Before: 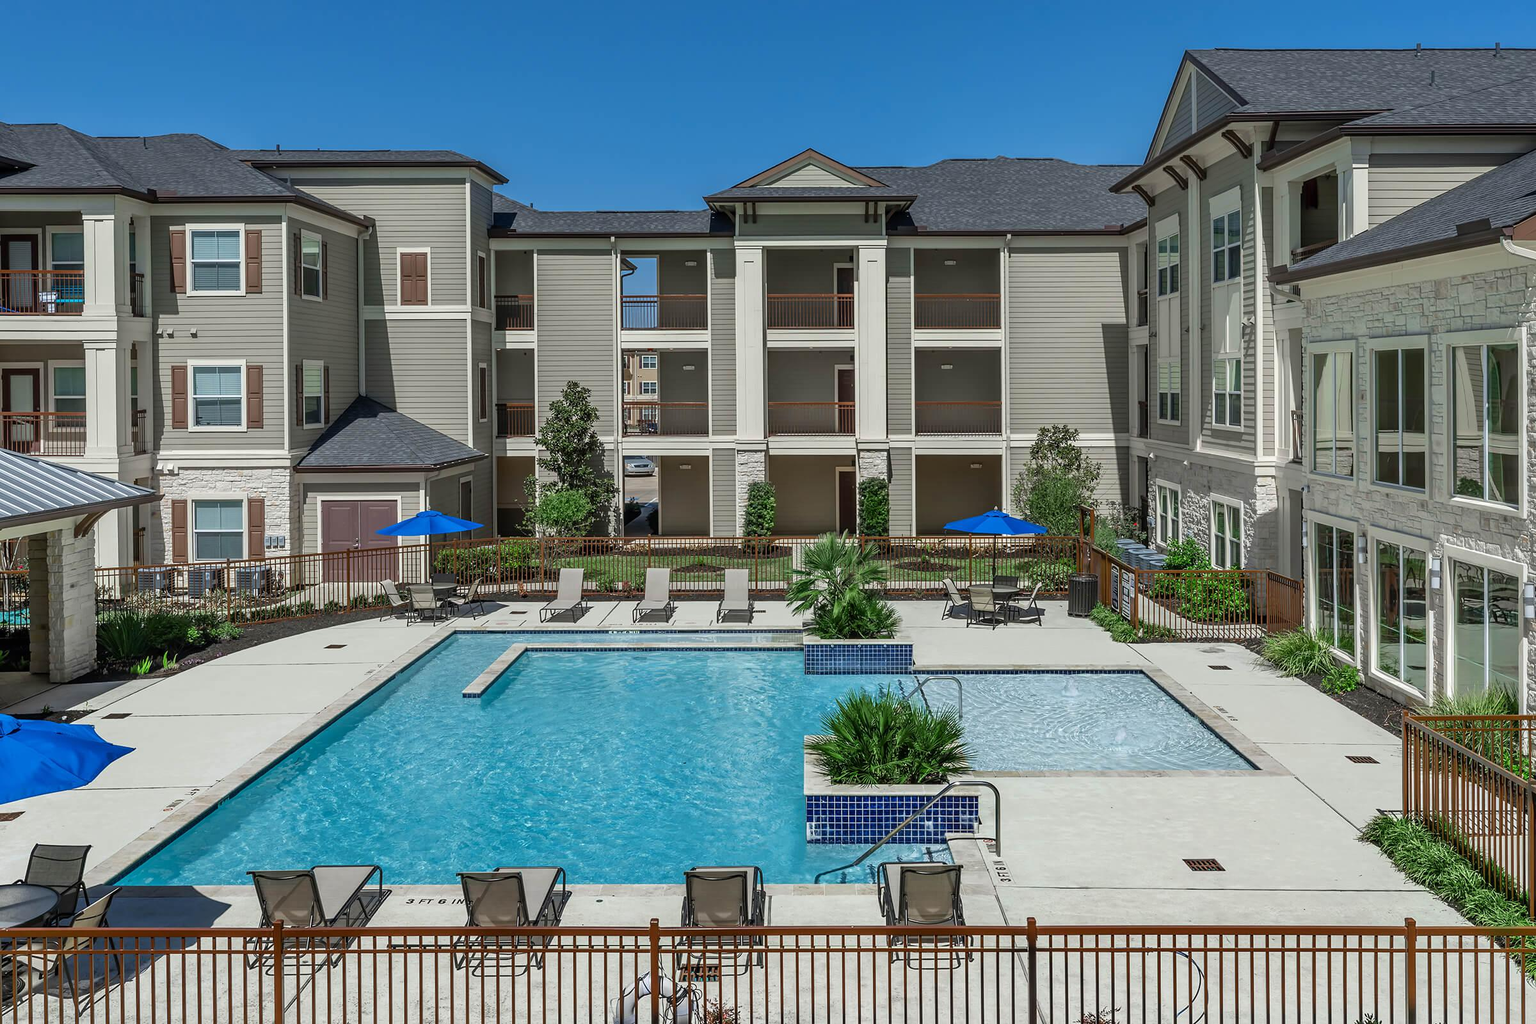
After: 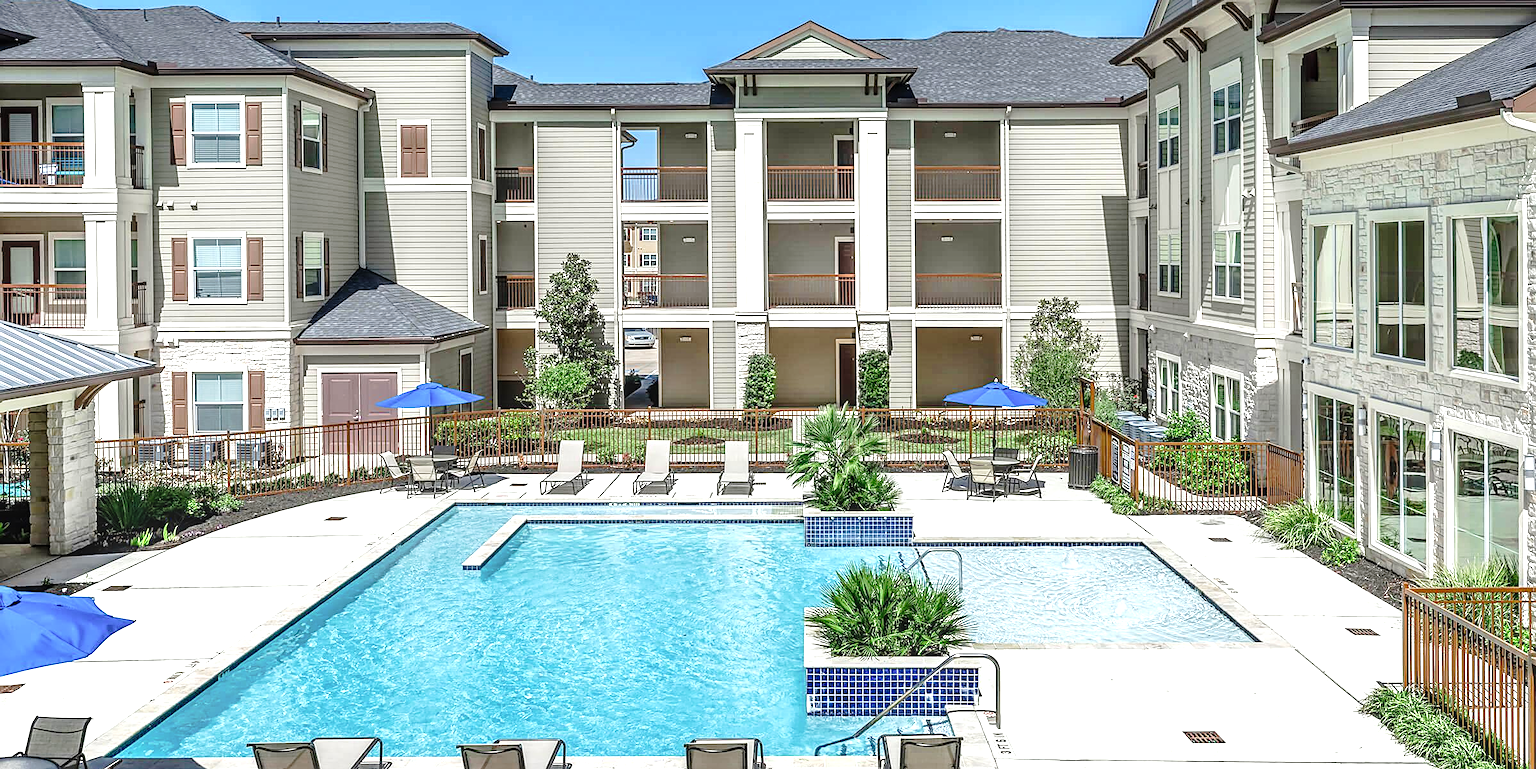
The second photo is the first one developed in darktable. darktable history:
sharpen: on, module defaults
crop and rotate: top 12.515%, bottom 12.303%
tone curve: curves: ch0 [(0.003, 0.015) (0.104, 0.07) (0.236, 0.218) (0.401, 0.443) (0.495, 0.55) (0.65, 0.68) (0.832, 0.858) (1, 0.977)]; ch1 [(0, 0) (0.161, 0.092) (0.35, 0.33) (0.379, 0.401) (0.45, 0.466) (0.489, 0.499) (0.55, 0.56) (0.621, 0.615) (0.718, 0.734) (1, 1)]; ch2 [(0, 0) (0.369, 0.427) (0.44, 0.434) (0.502, 0.501) (0.557, 0.55) (0.586, 0.59) (1, 1)], preserve colors none
exposure: black level correction 0, exposure 1.199 EV, compensate highlight preservation false
local contrast: on, module defaults
contrast brightness saturation: saturation -0.065
color zones: curves: ch1 [(0, 0.513) (0.143, 0.524) (0.286, 0.511) (0.429, 0.506) (0.571, 0.503) (0.714, 0.503) (0.857, 0.508) (1, 0.513)]
